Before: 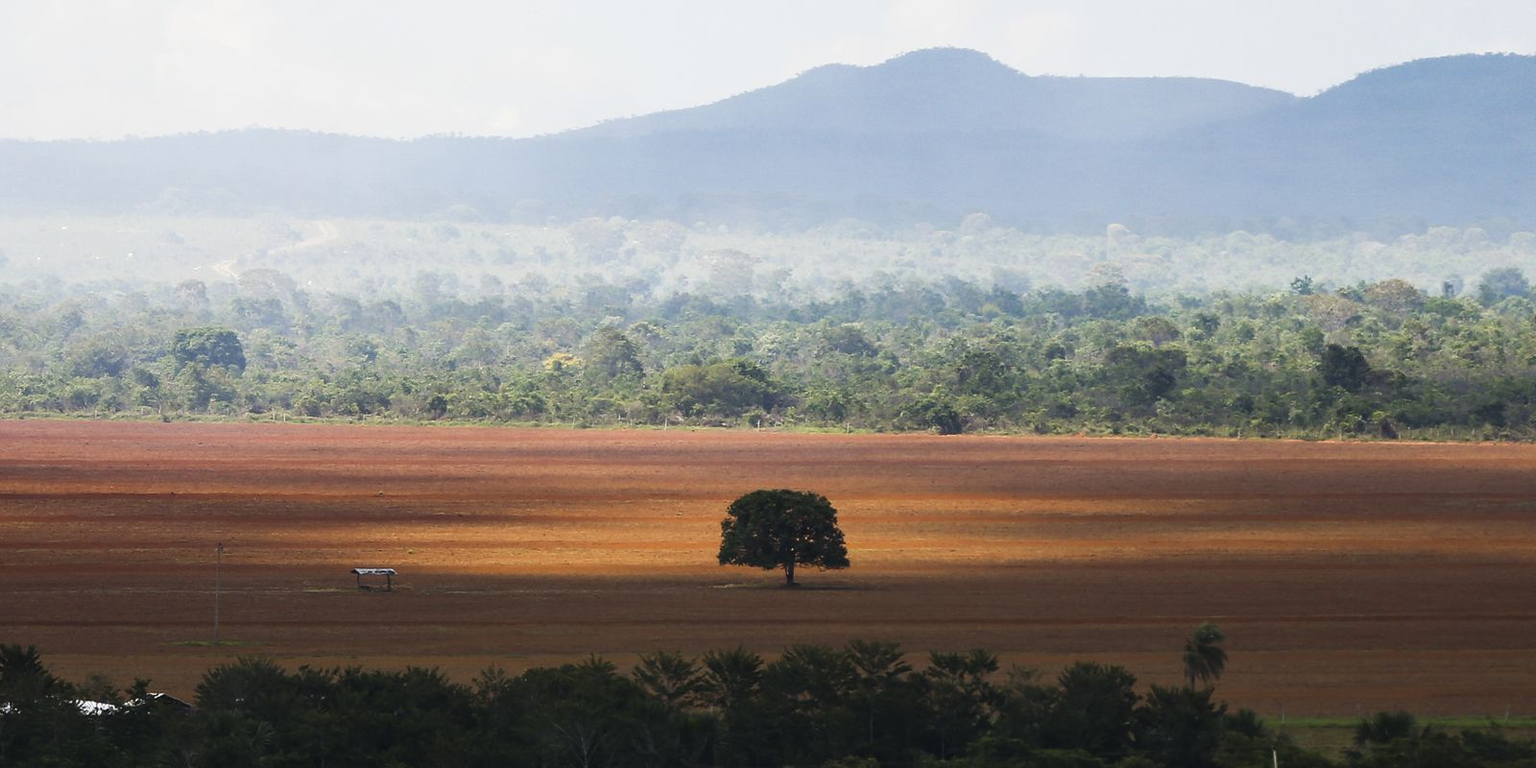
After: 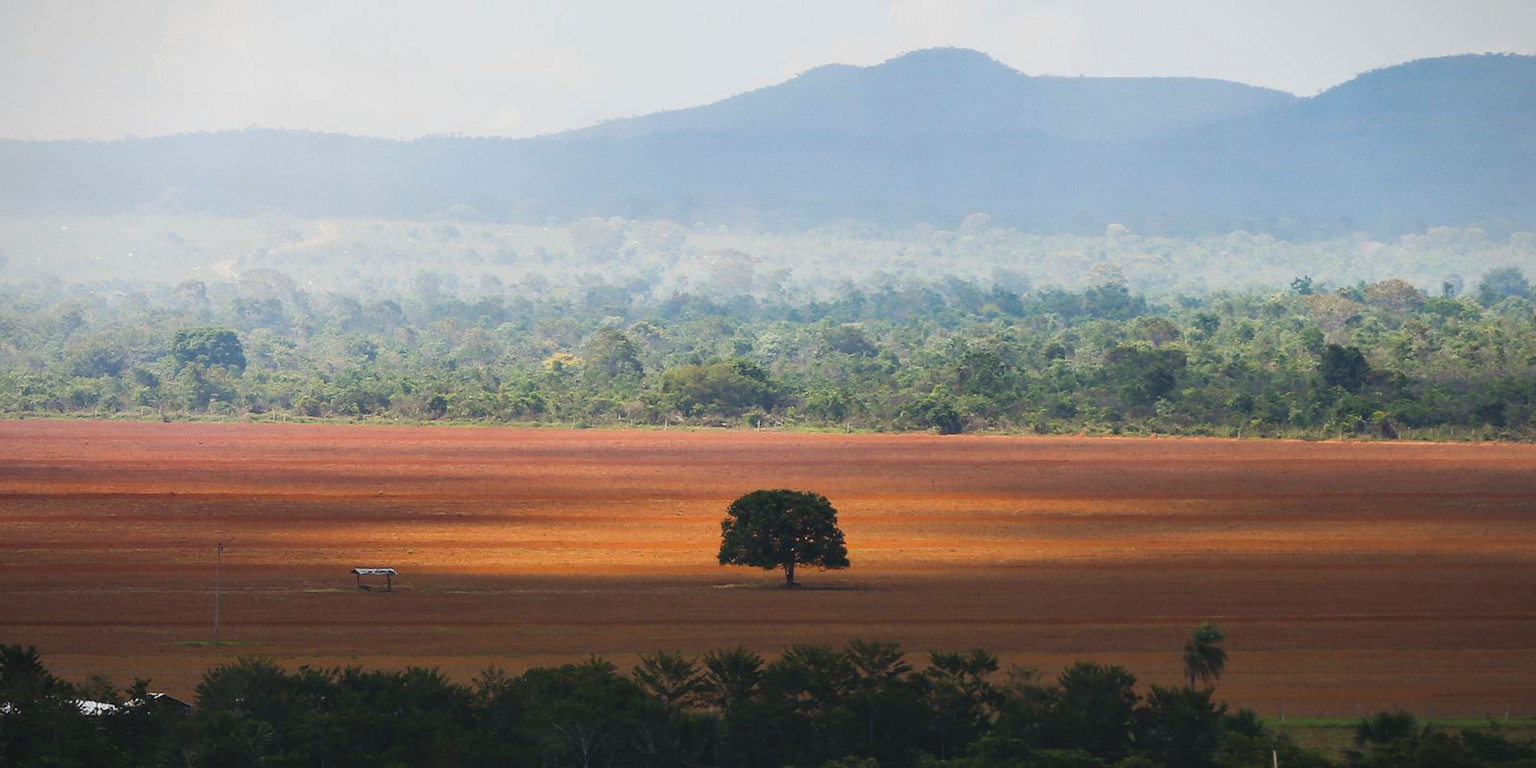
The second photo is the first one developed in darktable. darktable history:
contrast brightness saturation: contrast -0.127
vignetting: fall-off start 85.34%, fall-off radius 80.67%, brightness -0.519, saturation -0.508, width/height ratio 1.216, unbound false
